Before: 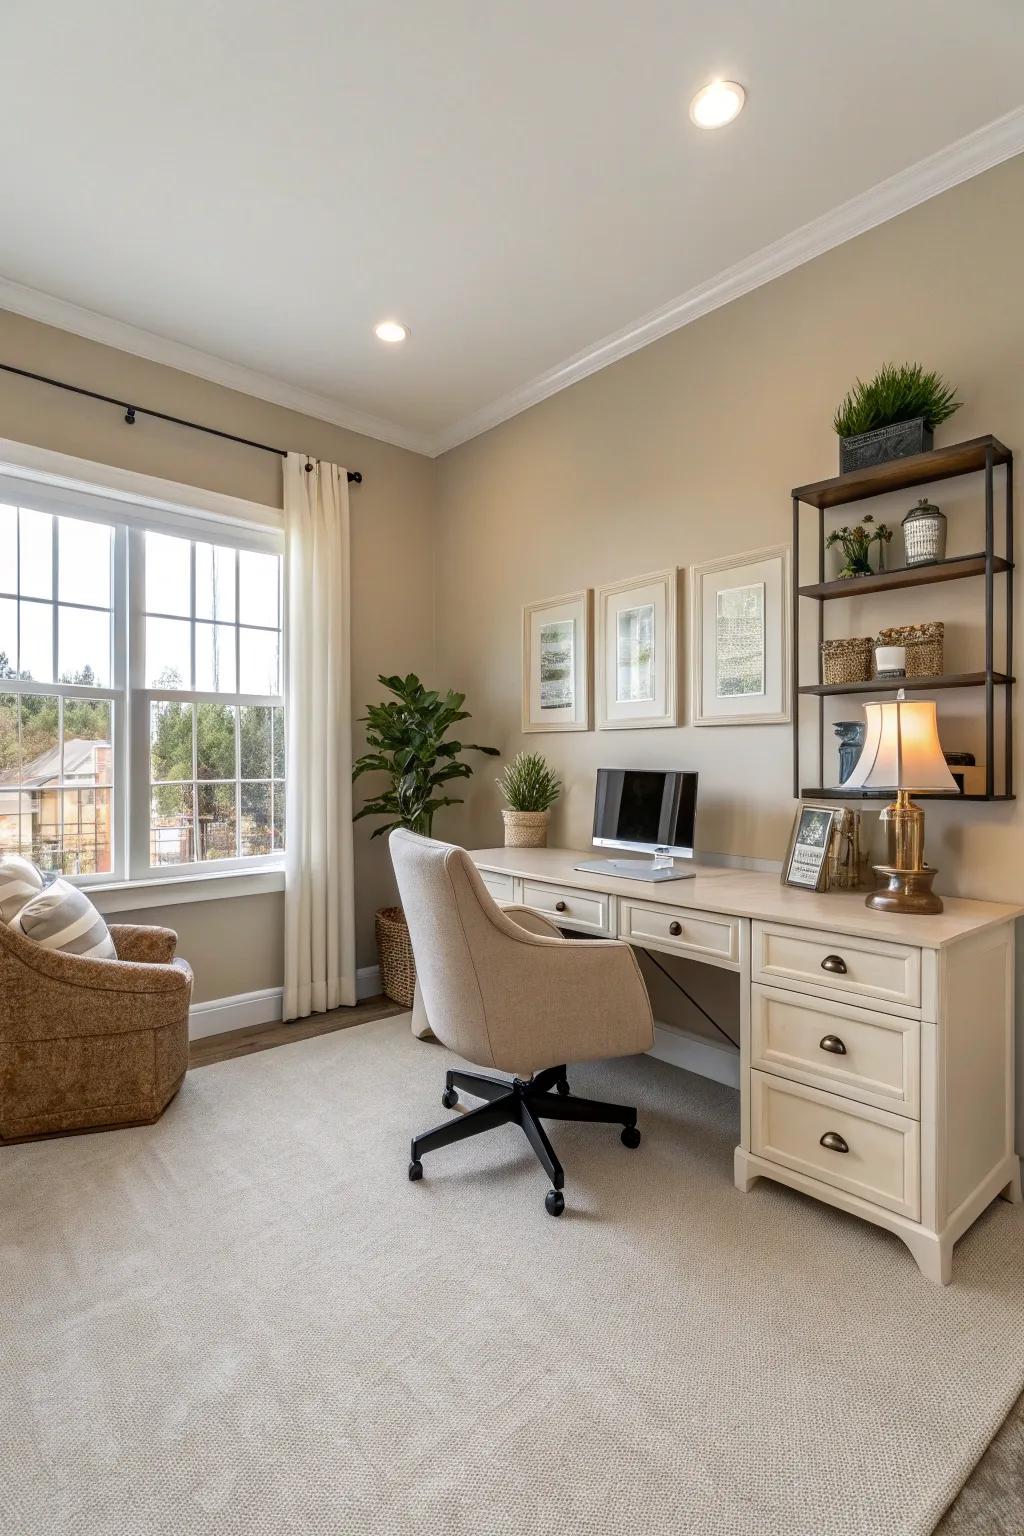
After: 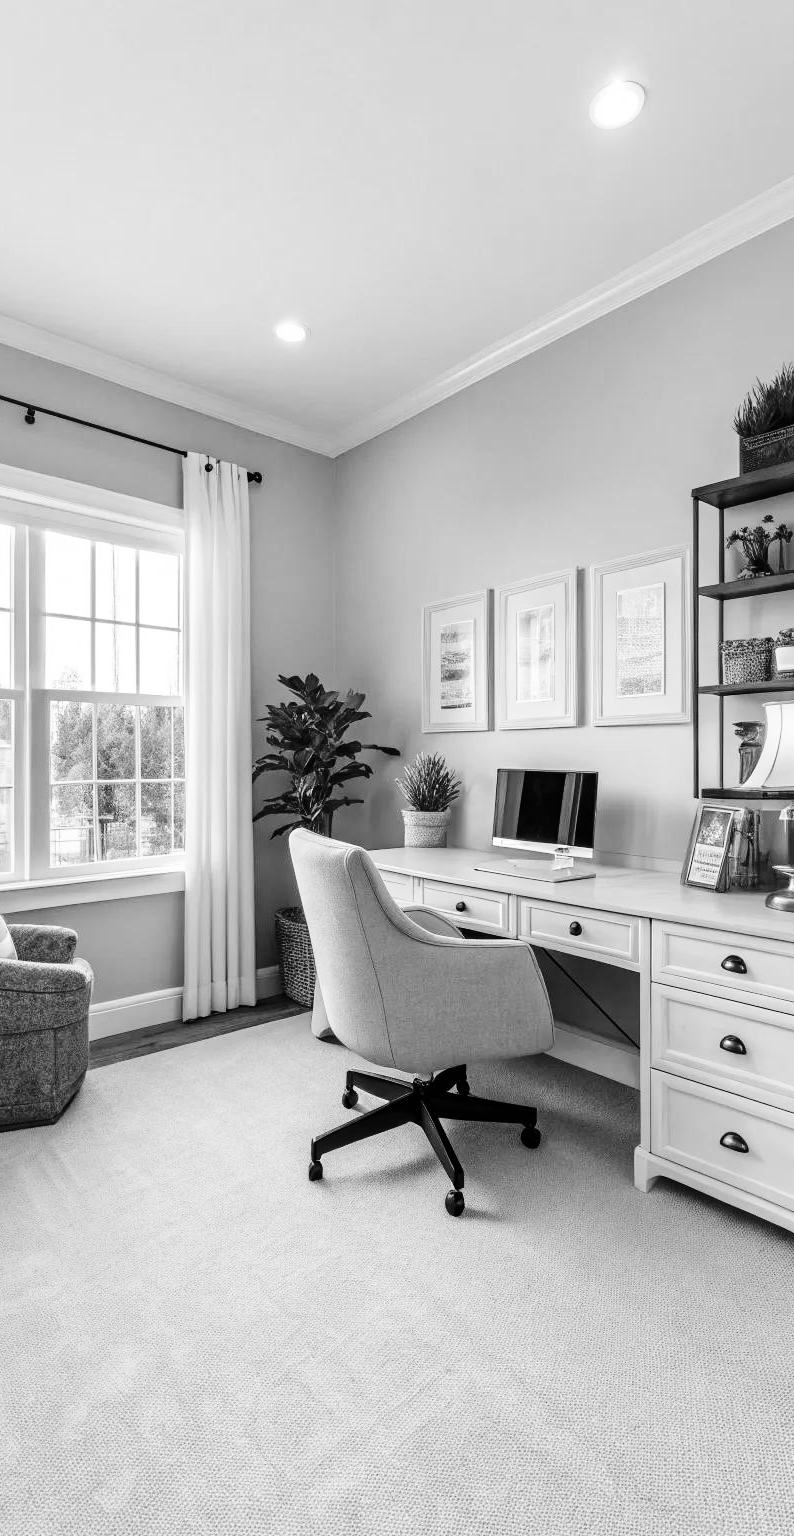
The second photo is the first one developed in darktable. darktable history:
crop: left 9.856%, right 12.543%
color zones: curves: ch1 [(0, -0.014) (0.143, -0.013) (0.286, -0.013) (0.429, -0.016) (0.571, -0.019) (0.714, -0.015) (0.857, 0.002) (1, -0.014)]
base curve: curves: ch0 [(0, 0) (0.036, 0.025) (0.121, 0.166) (0.206, 0.329) (0.605, 0.79) (1, 1)], preserve colors none
